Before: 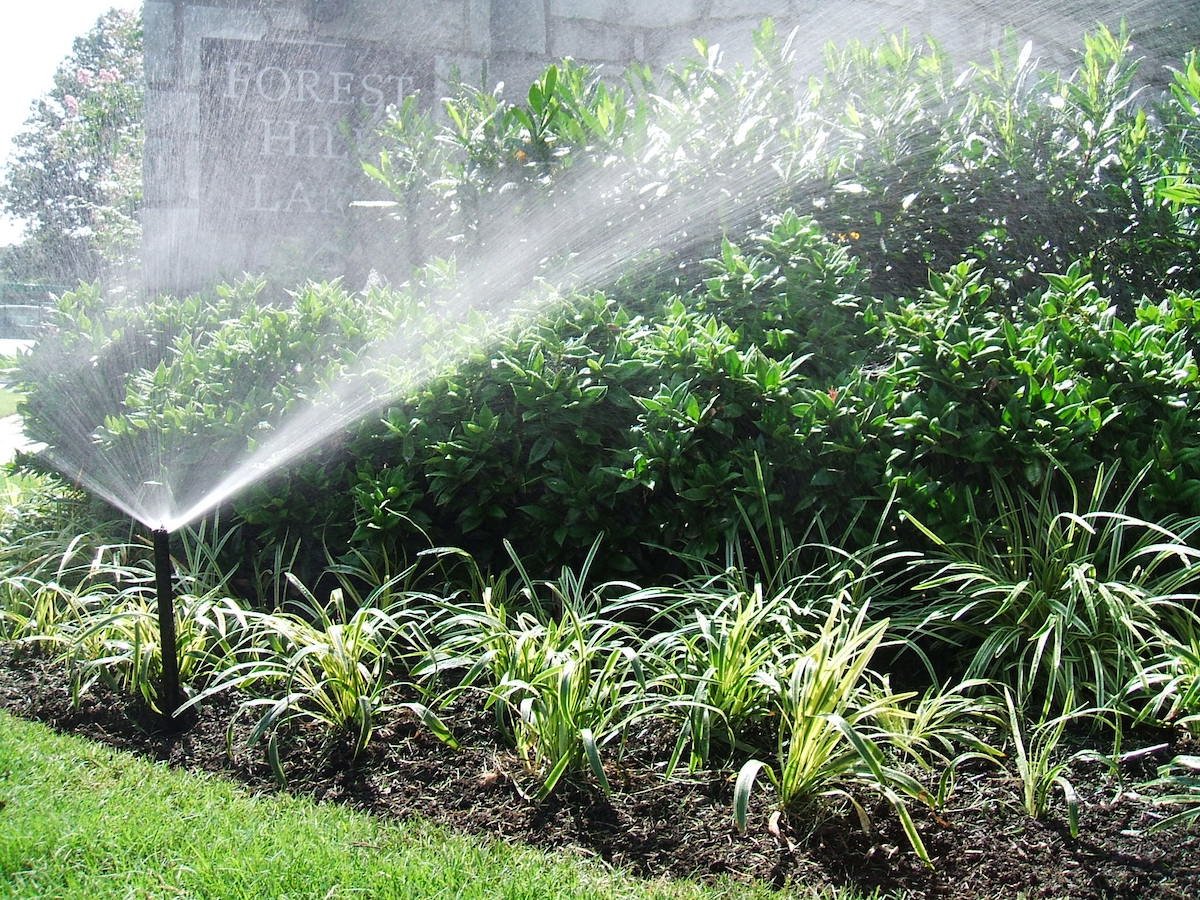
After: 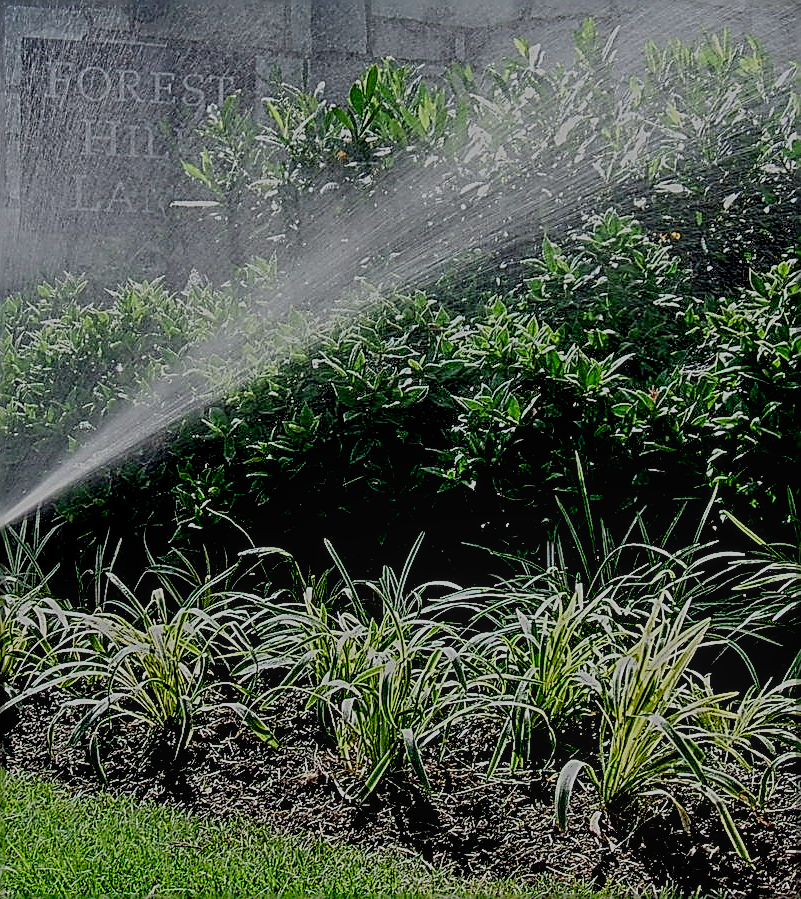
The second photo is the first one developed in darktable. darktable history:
exposure: black level correction 0.046, exposure -0.23 EV, compensate highlight preservation false
crop and rotate: left 14.994%, right 18.172%
tone curve: curves: ch0 [(0, 0.013) (0.104, 0.103) (0.258, 0.267) (0.448, 0.487) (0.709, 0.794) (0.895, 0.915) (0.994, 0.971)]; ch1 [(0, 0) (0.335, 0.298) (0.446, 0.413) (0.488, 0.484) (0.515, 0.508) (0.584, 0.623) (0.635, 0.661) (1, 1)]; ch2 [(0, 0) (0.314, 0.306) (0.436, 0.447) (0.502, 0.503) (0.538, 0.541) (0.568, 0.603) (0.641, 0.635) (0.717, 0.701) (1, 1)], color space Lab, linked channels, preserve colors none
color balance rgb: perceptual saturation grading › global saturation 19.715%, perceptual brilliance grading › global brilliance -48.023%, global vibrance -24.614%
contrast brightness saturation: contrast 0.2, brightness 0.169, saturation 0.228
sharpen: amount 1.854
local contrast: on, module defaults
